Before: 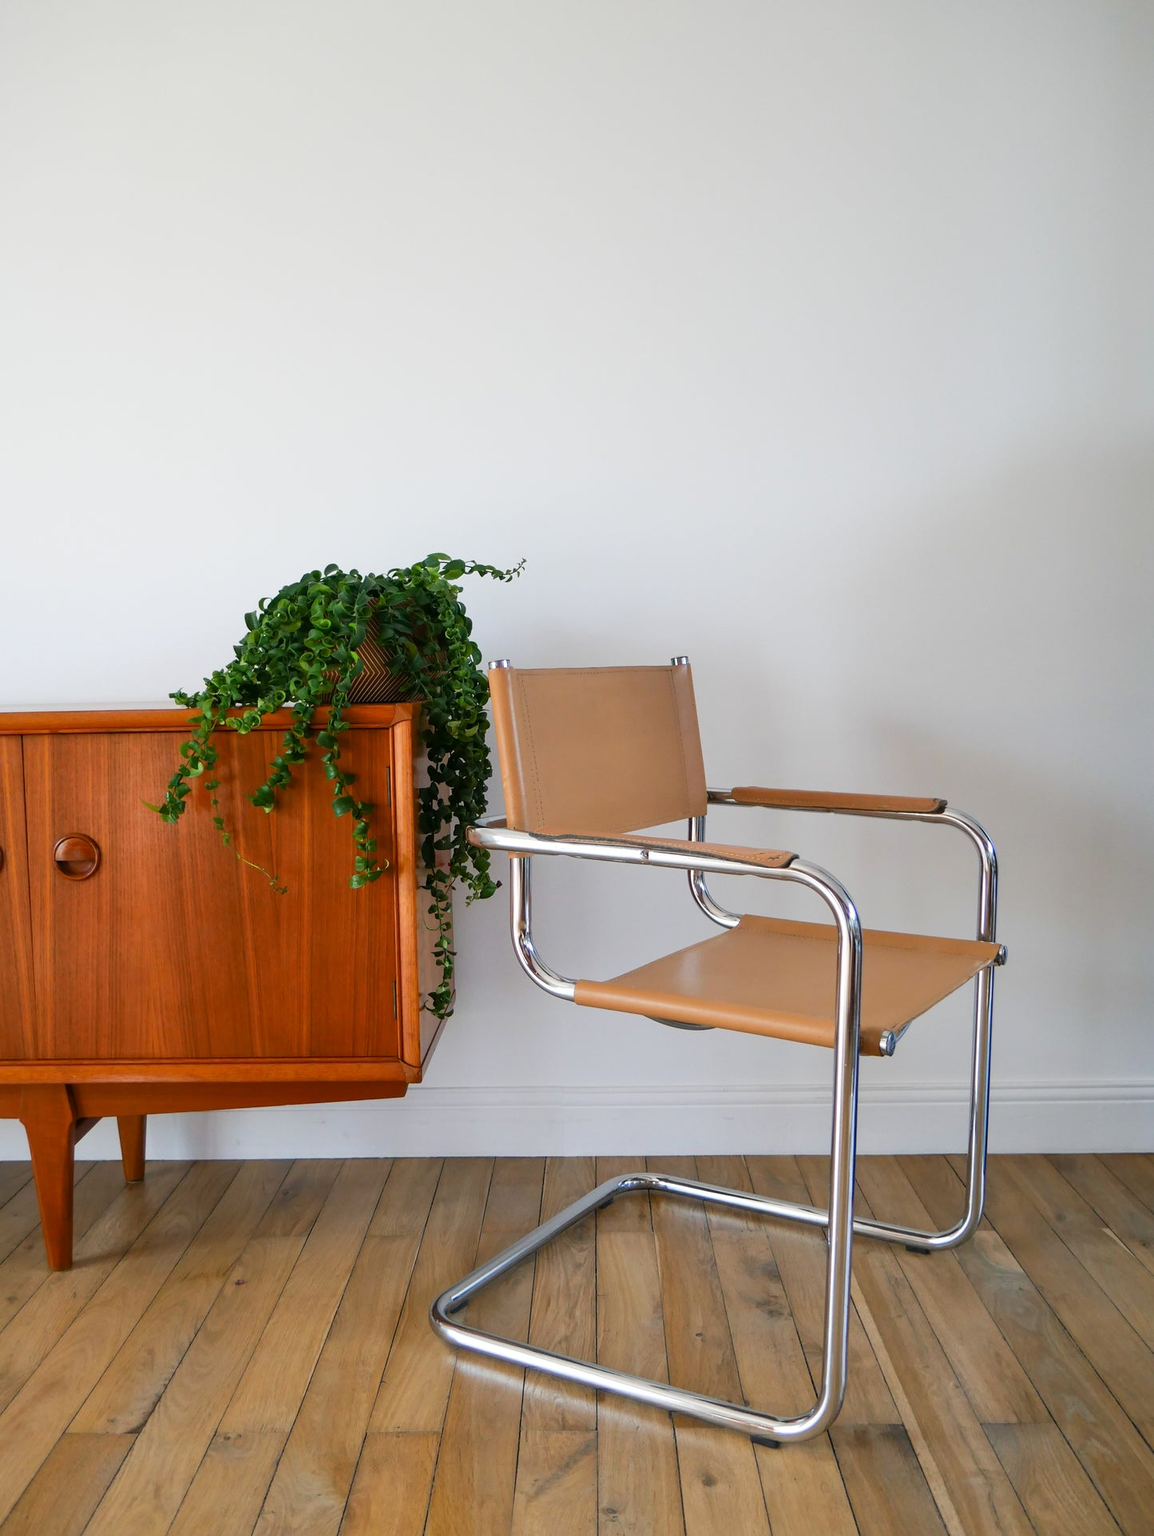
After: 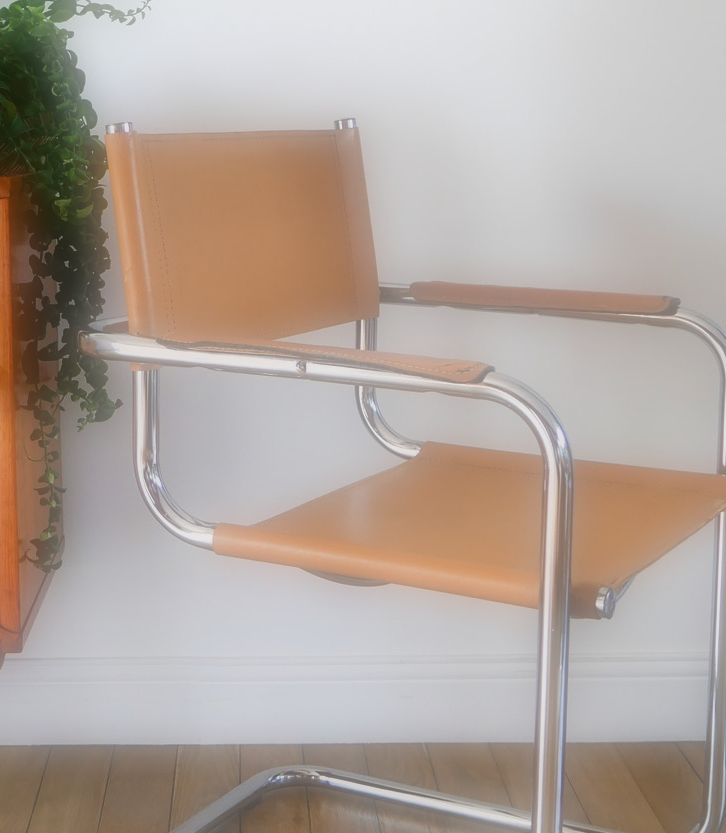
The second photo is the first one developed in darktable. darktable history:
crop: left 35.03%, top 36.625%, right 14.663%, bottom 20.057%
soften: on, module defaults
